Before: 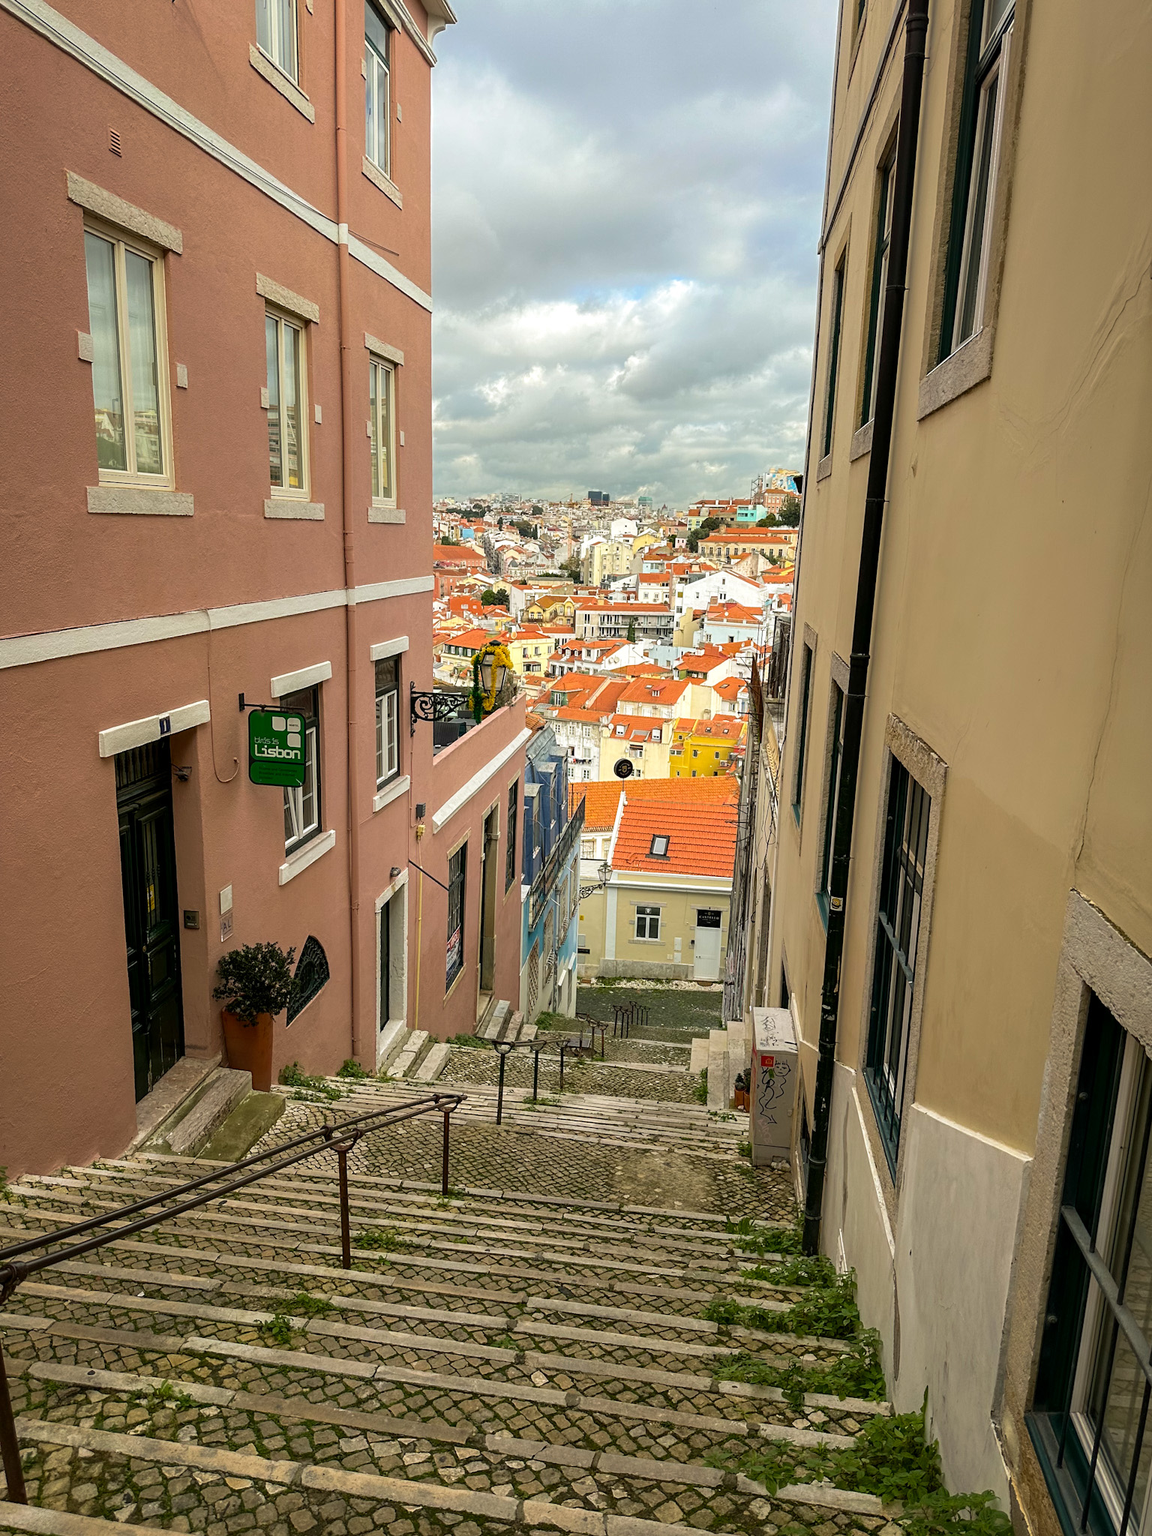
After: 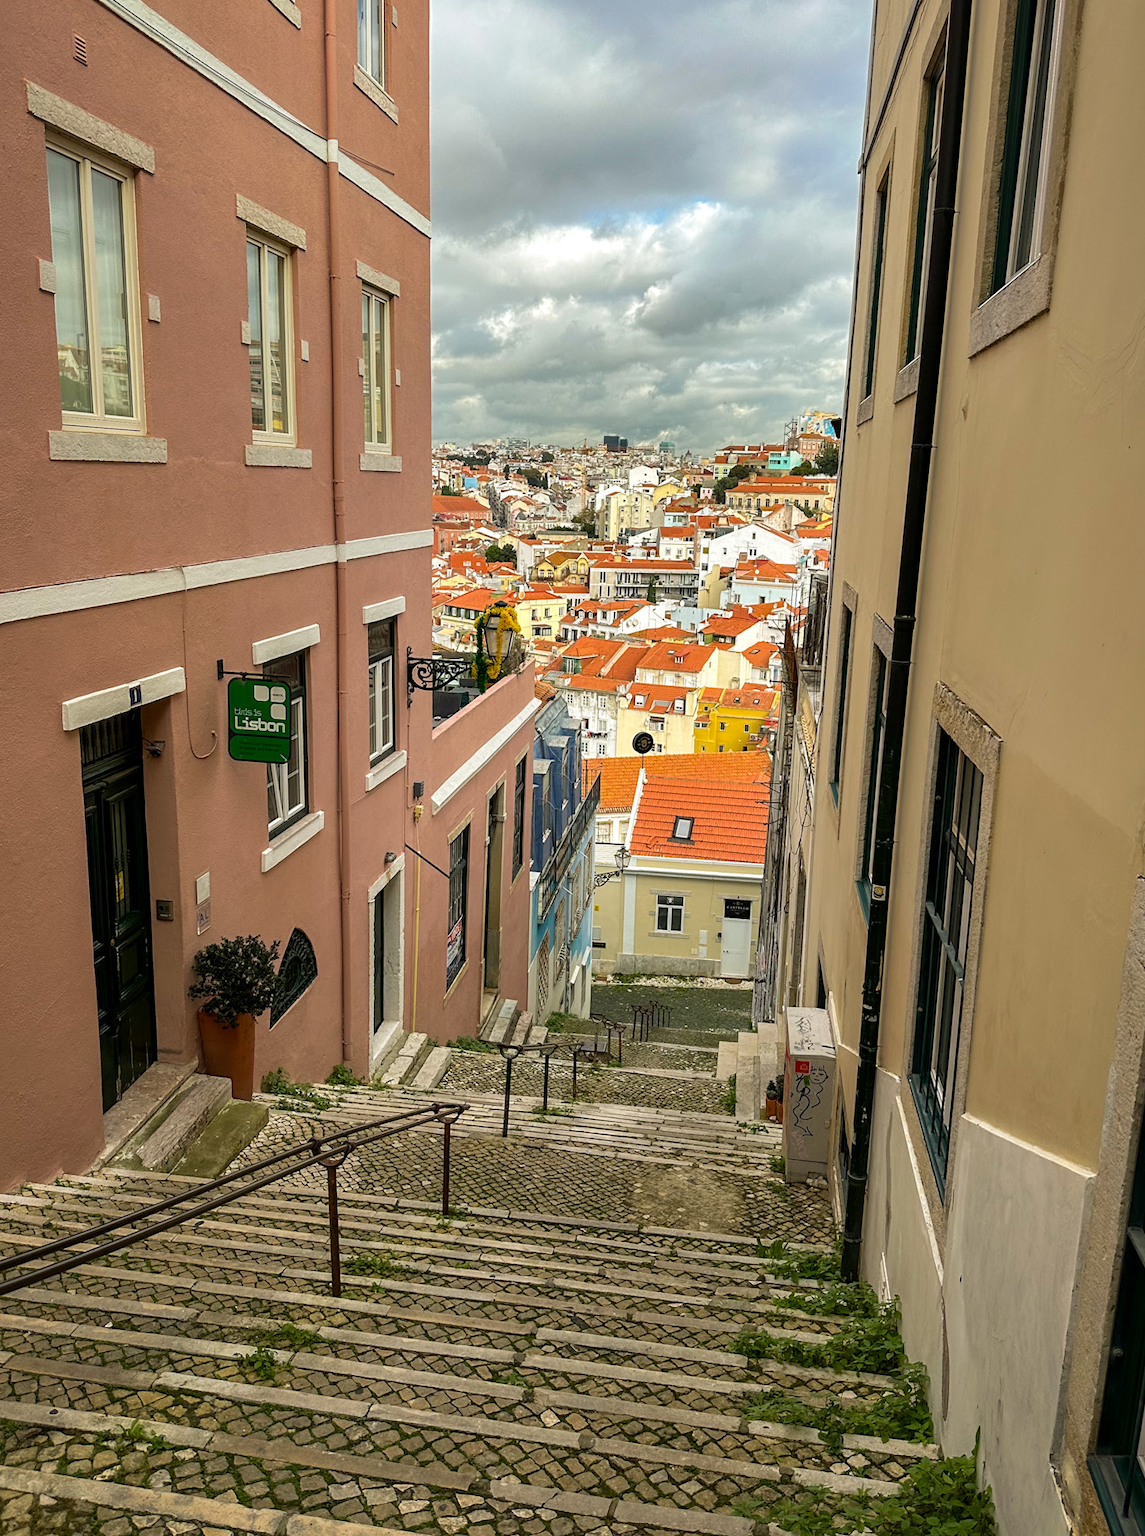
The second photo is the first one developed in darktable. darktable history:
shadows and highlights: shadows 25.67, highlights -48.1, soften with gaussian
crop: left 3.722%, top 6.395%, right 6.378%, bottom 3.246%
